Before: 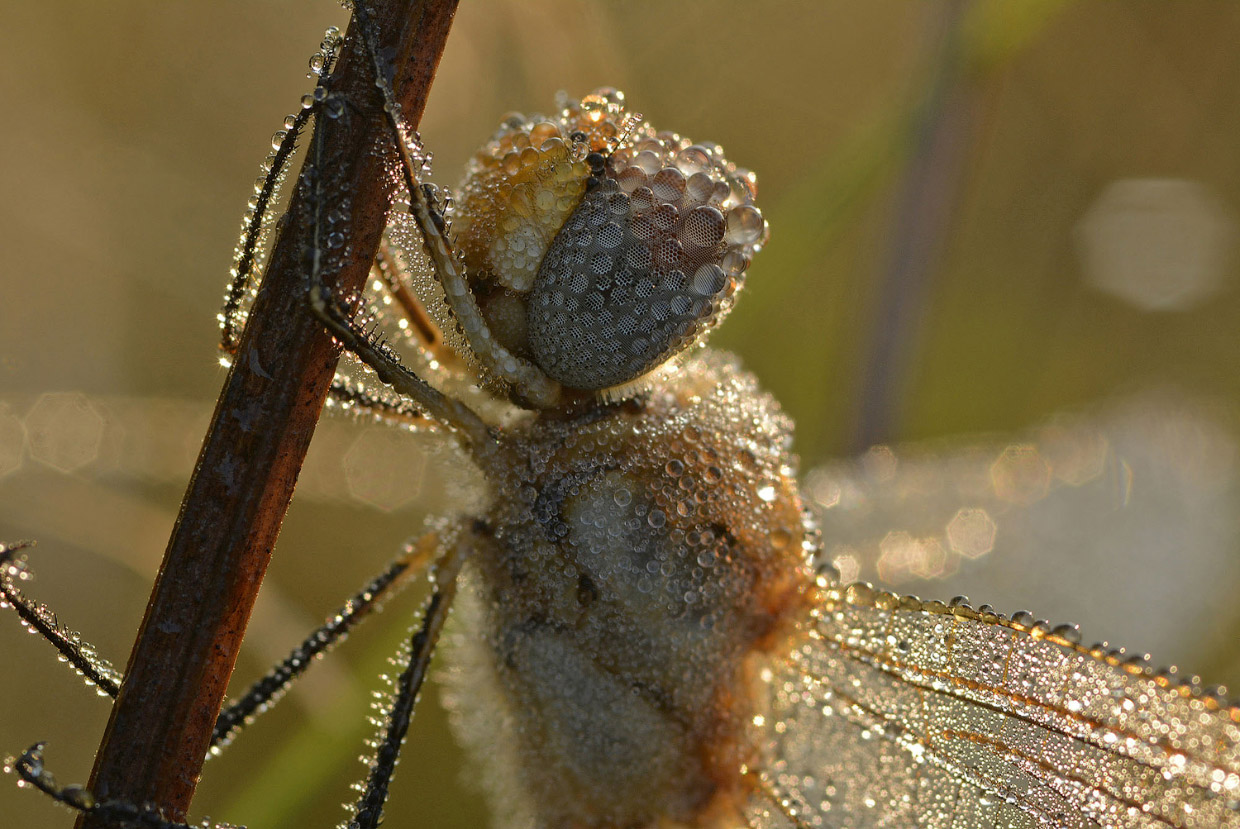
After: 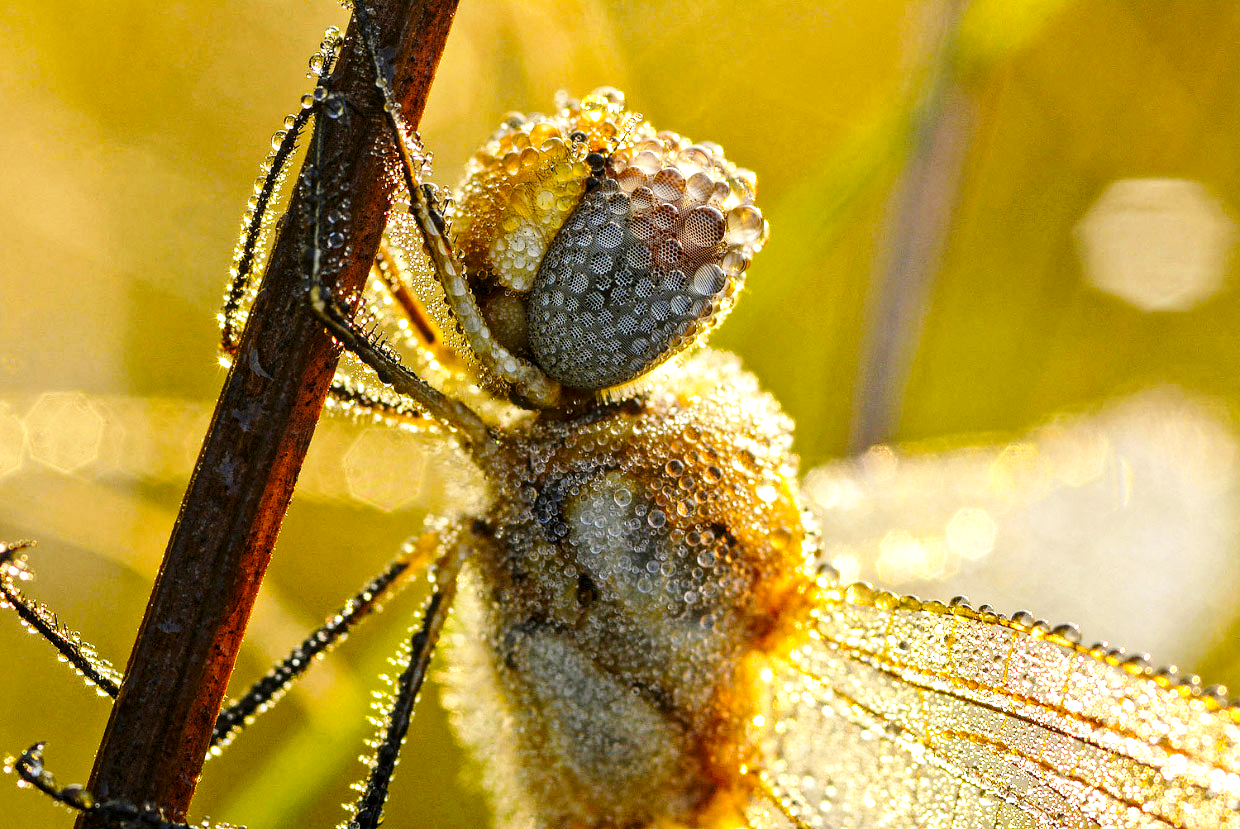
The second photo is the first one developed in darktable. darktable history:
exposure: exposure 0.516 EV, compensate highlight preservation false
color balance rgb: highlights gain › chroma 1.632%, highlights gain › hue 55.55°, global offset › luminance -0.475%, perceptual saturation grading › global saturation 29.811%, perceptual brilliance grading › global brilliance -4.795%, perceptual brilliance grading › highlights 23.936%, perceptual brilliance grading › mid-tones 7.422%, perceptual brilliance grading › shadows -4.923%
base curve: curves: ch0 [(0, 0) (0.028, 0.03) (0.121, 0.232) (0.46, 0.748) (0.859, 0.968) (1, 1)], preserve colors none
local contrast: on, module defaults
